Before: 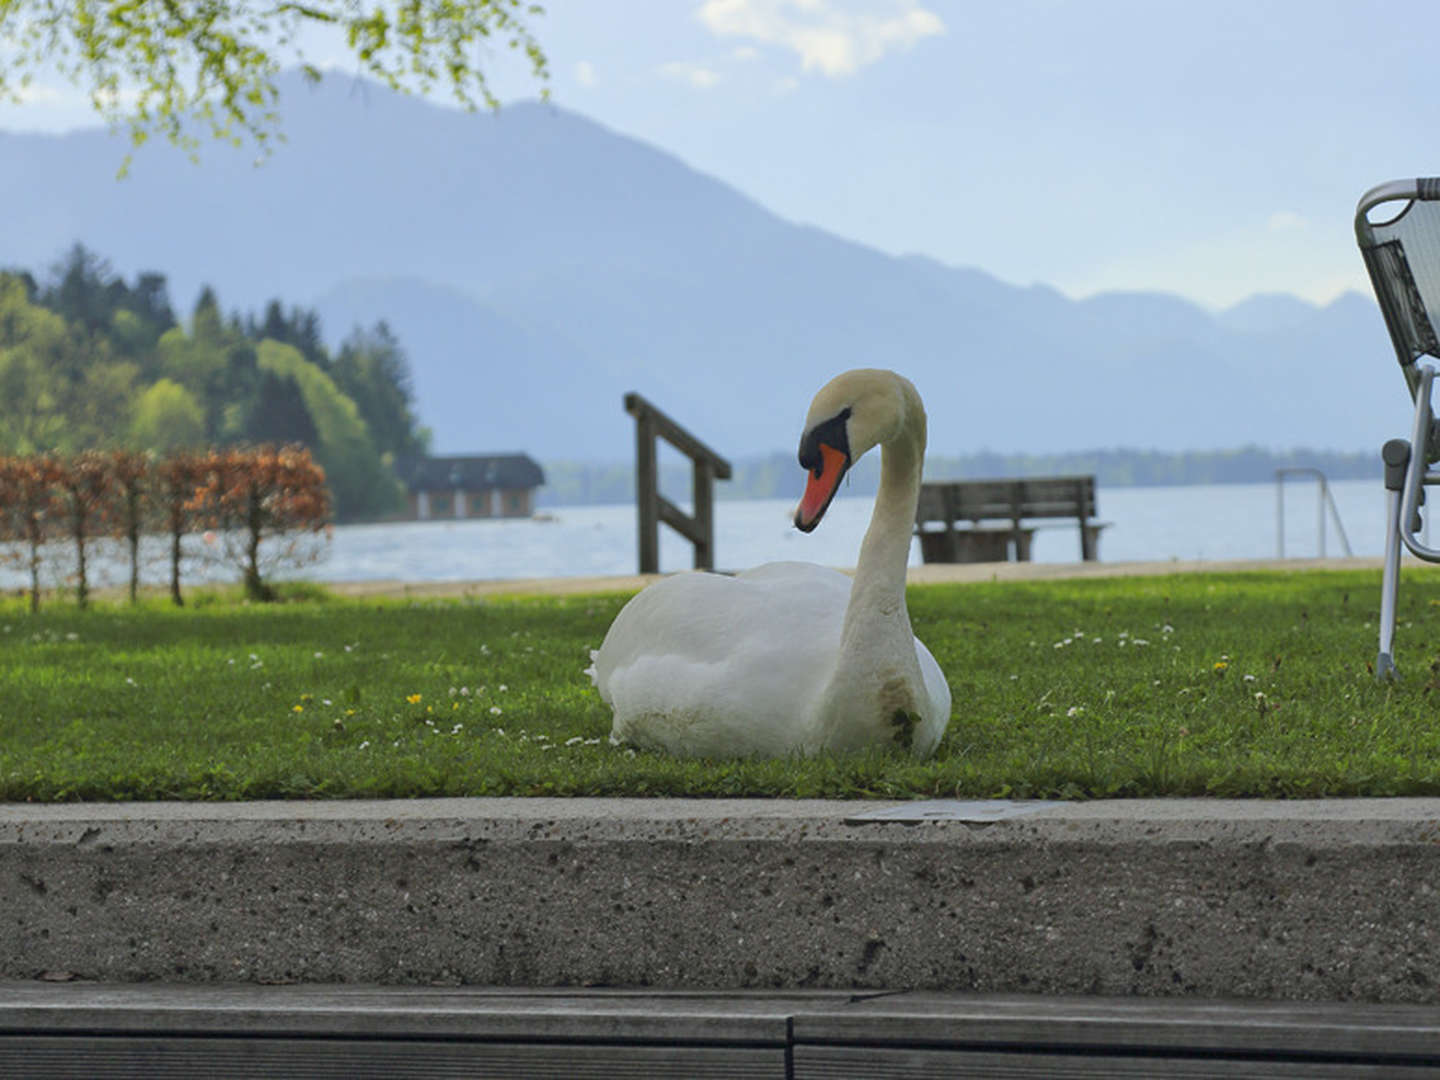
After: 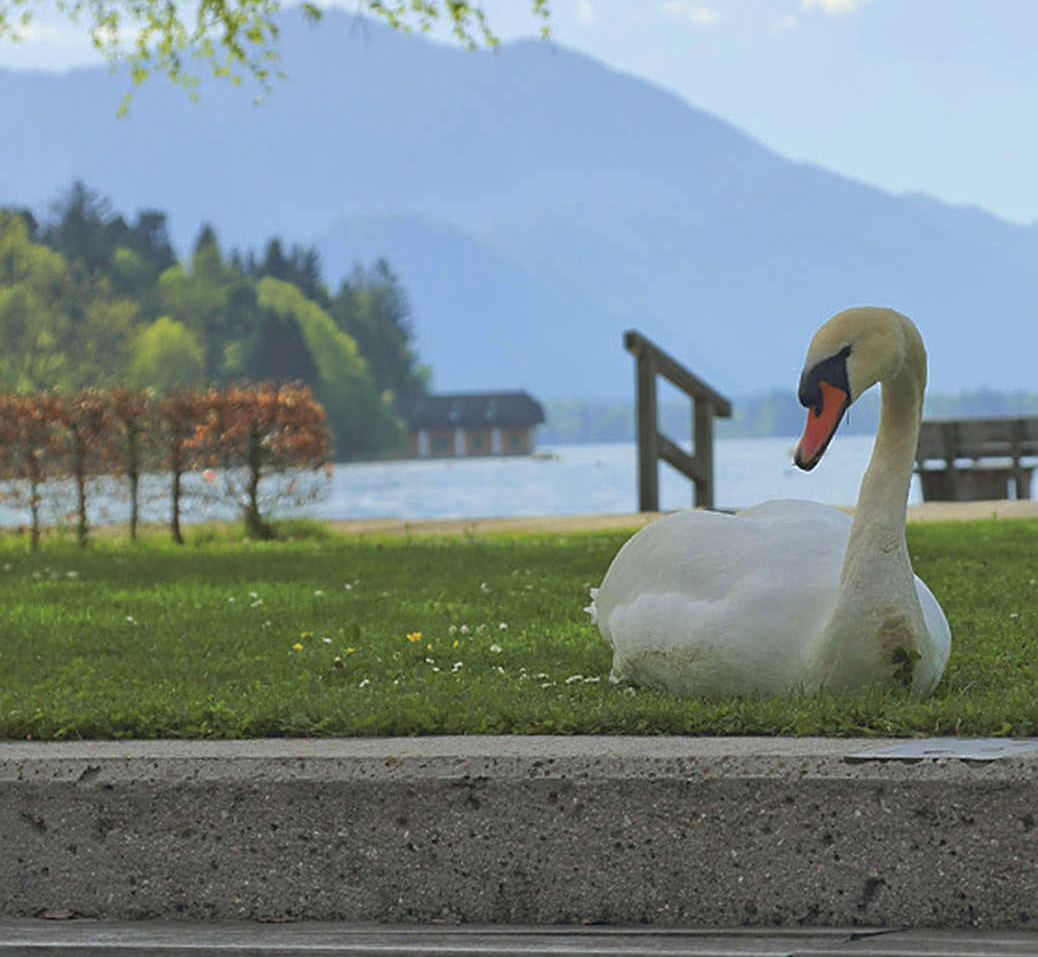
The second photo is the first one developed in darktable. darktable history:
crop: top 5.774%, right 27.87%, bottom 5.531%
sharpen: amount 0.492
velvia: on, module defaults
tone curve: curves: ch0 [(0, 0.042) (0.129, 0.18) (0.501, 0.497) (1, 1)], preserve colors none
